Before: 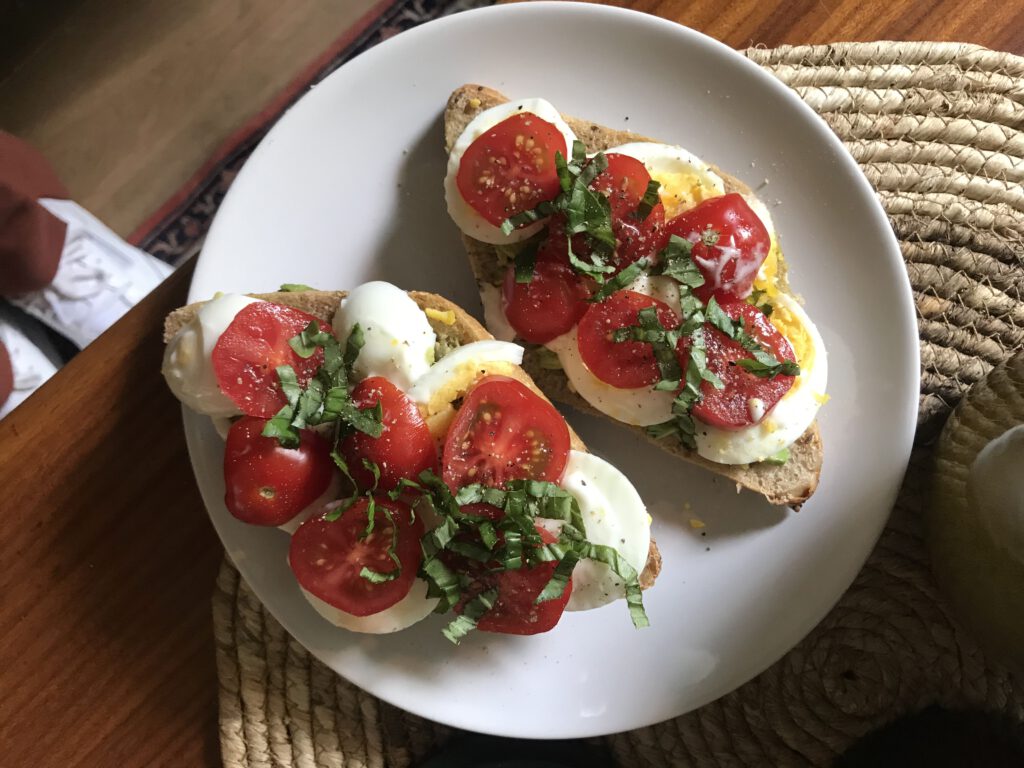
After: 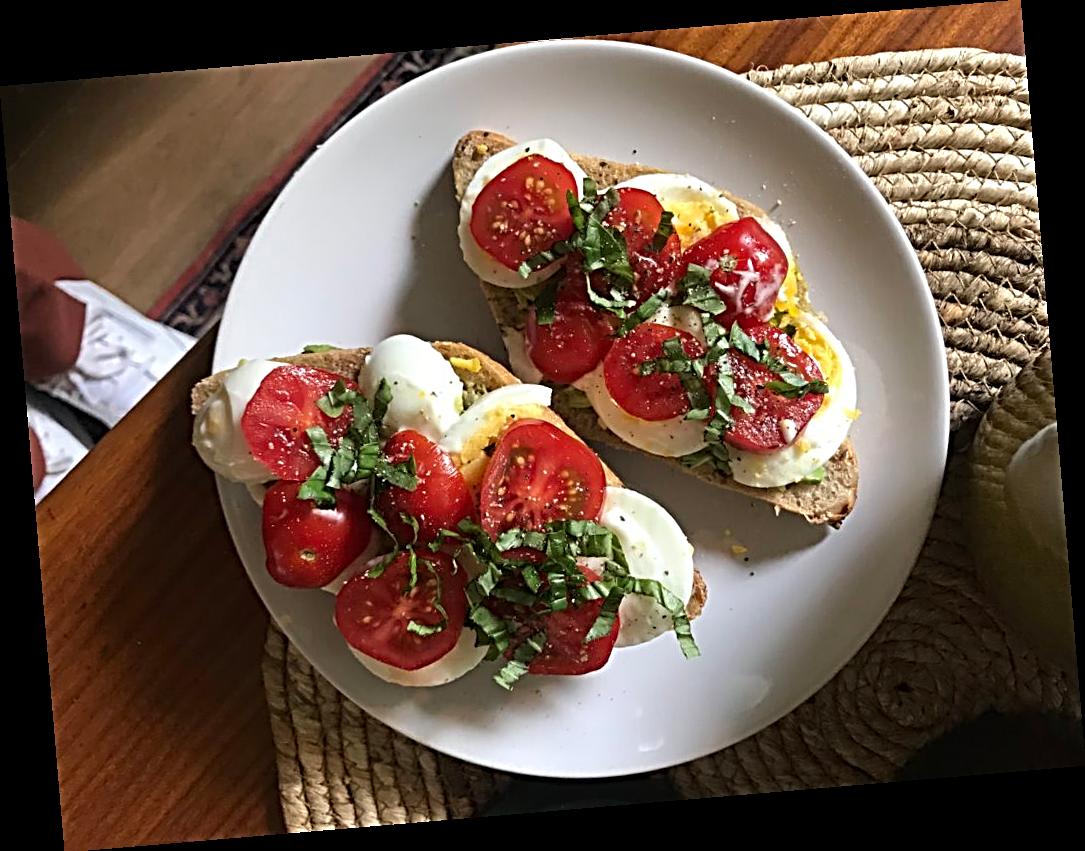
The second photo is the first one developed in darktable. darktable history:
sharpen: radius 3.69, amount 0.928
rotate and perspective: rotation -4.86°, automatic cropping off
